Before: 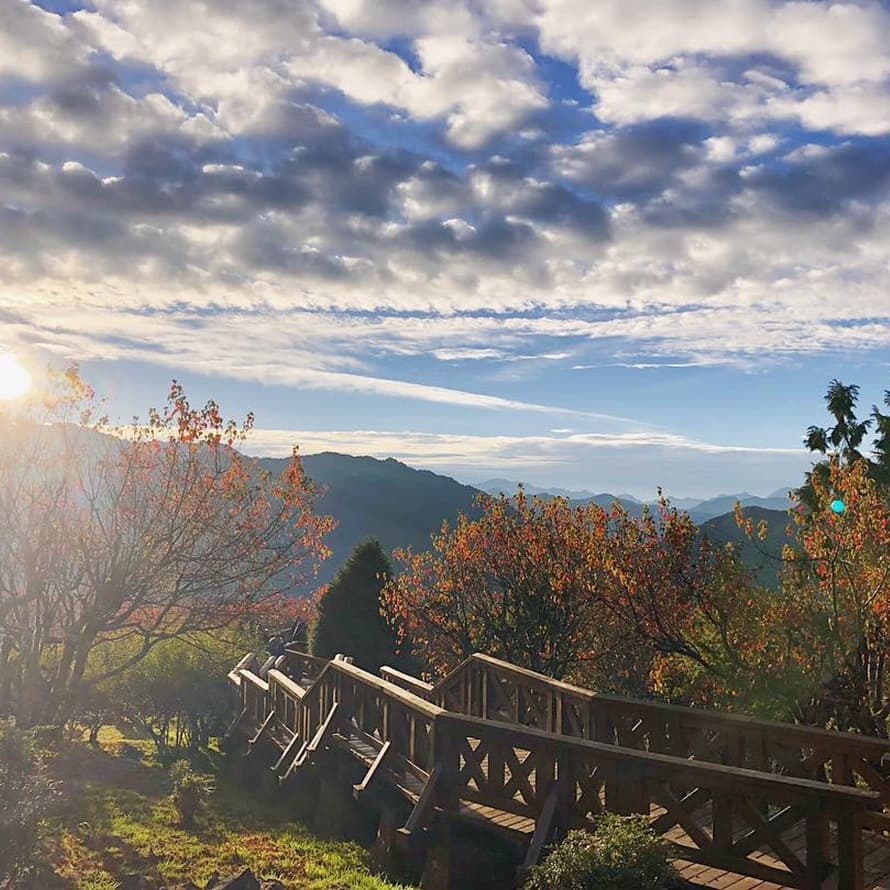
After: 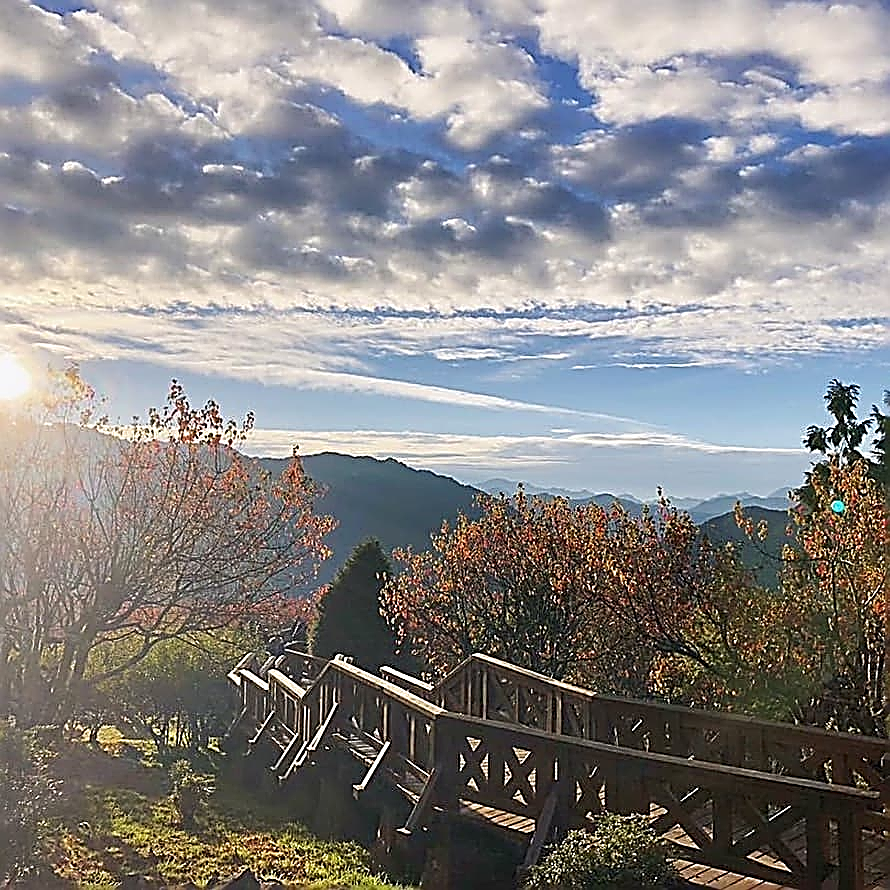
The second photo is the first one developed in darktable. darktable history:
sharpen: amount 1.984
